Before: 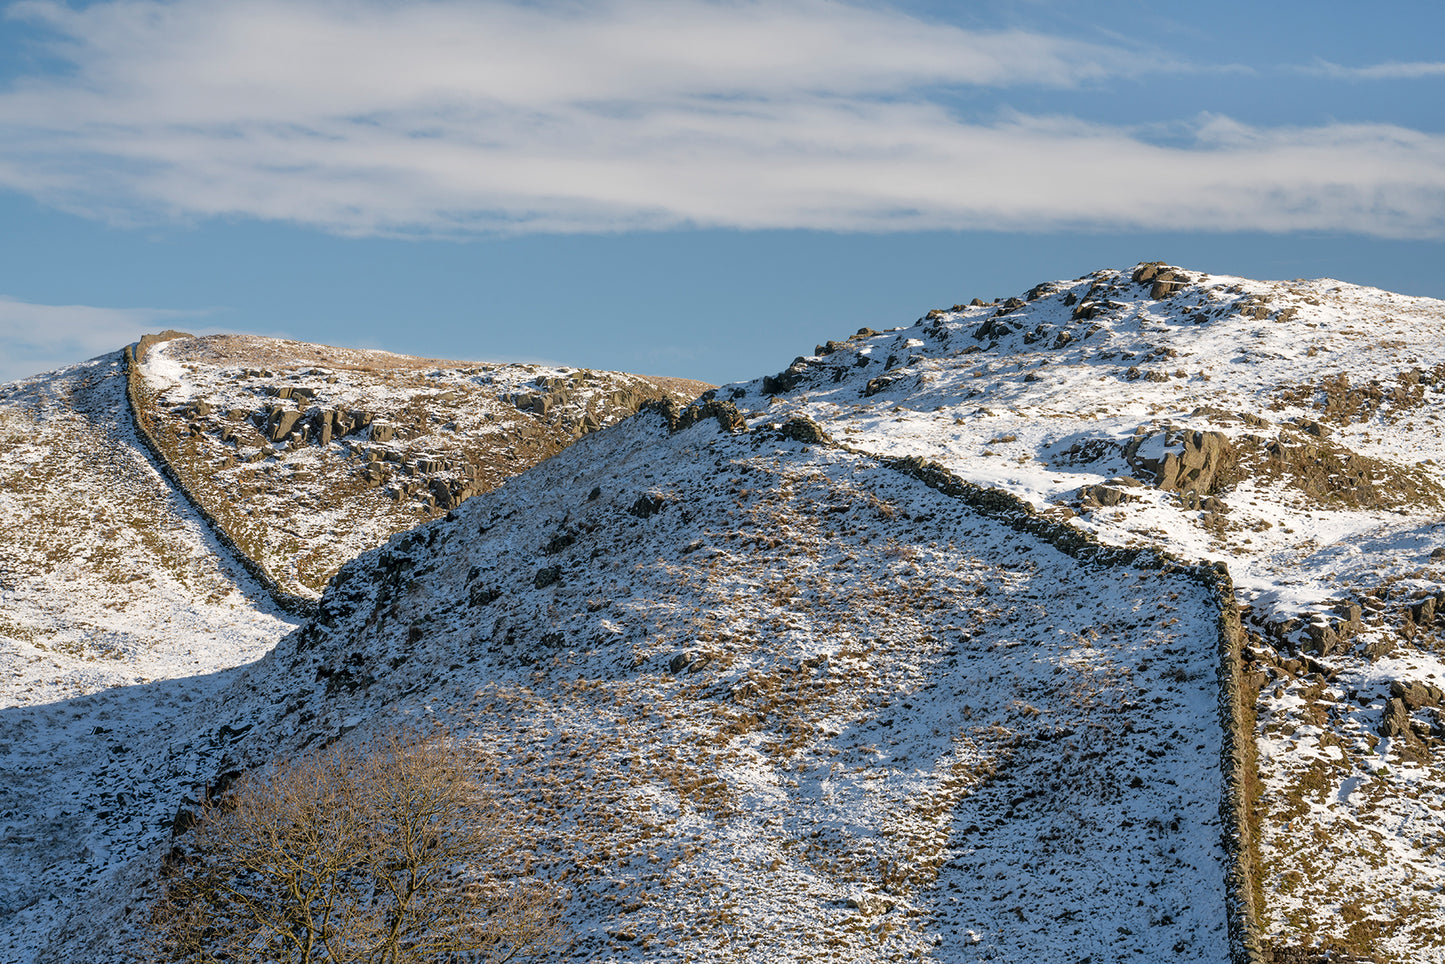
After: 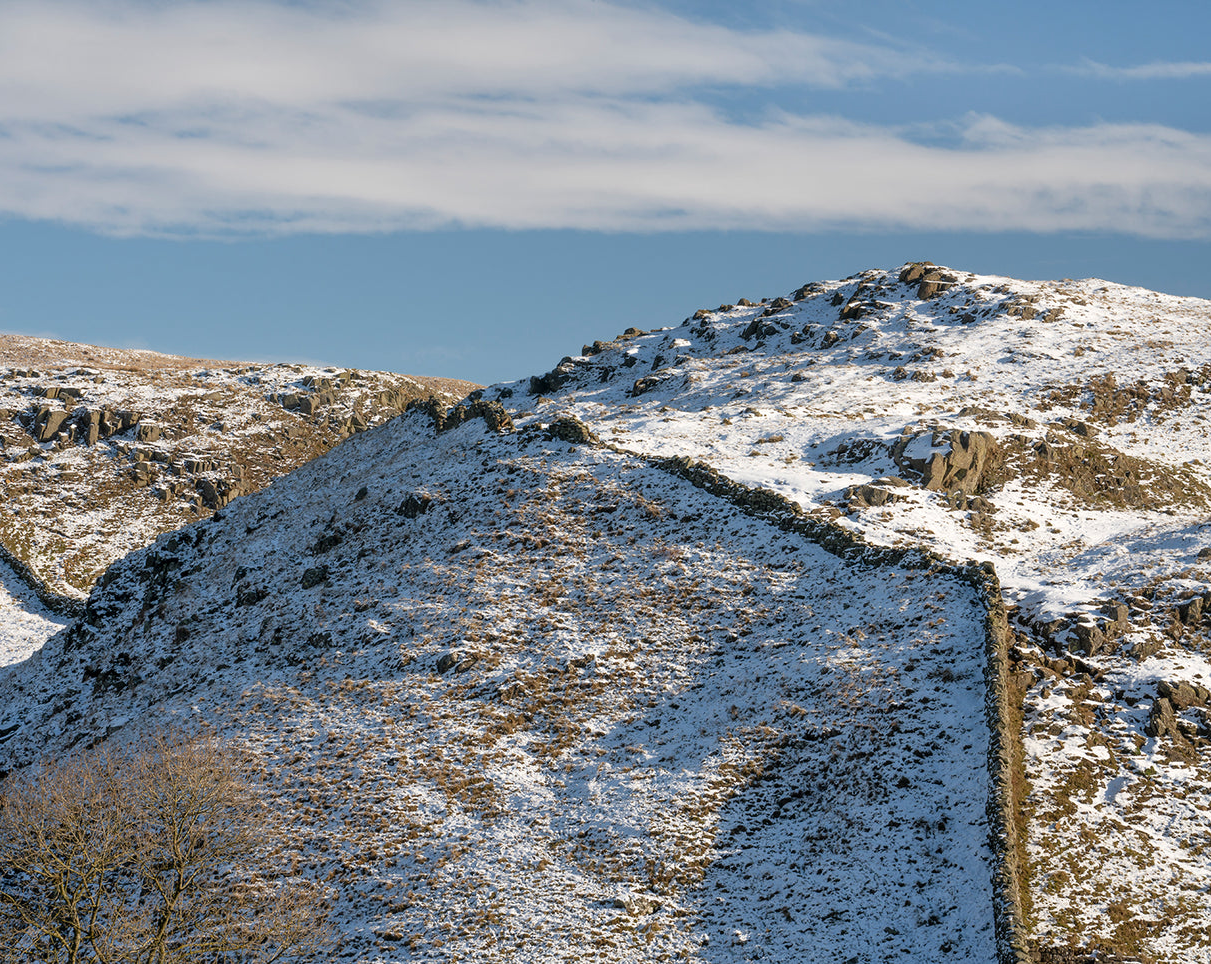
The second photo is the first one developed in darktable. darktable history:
crop: left 16.145%
color zones: curves: ch0 [(0.25, 0.5) (0.428, 0.473) (0.75, 0.5)]; ch1 [(0.243, 0.479) (0.398, 0.452) (0.75, 0.5)]
